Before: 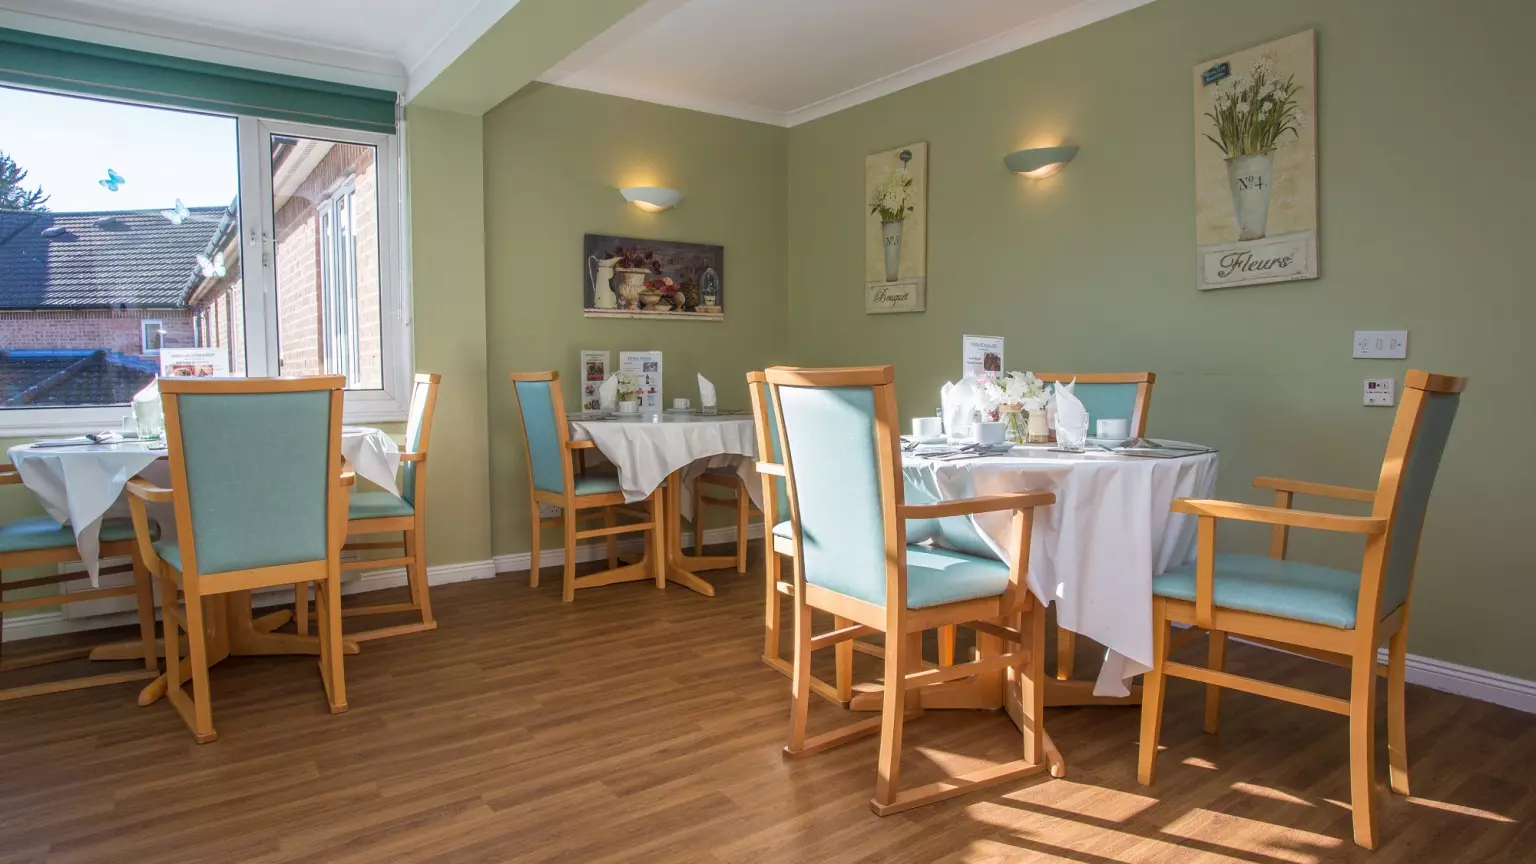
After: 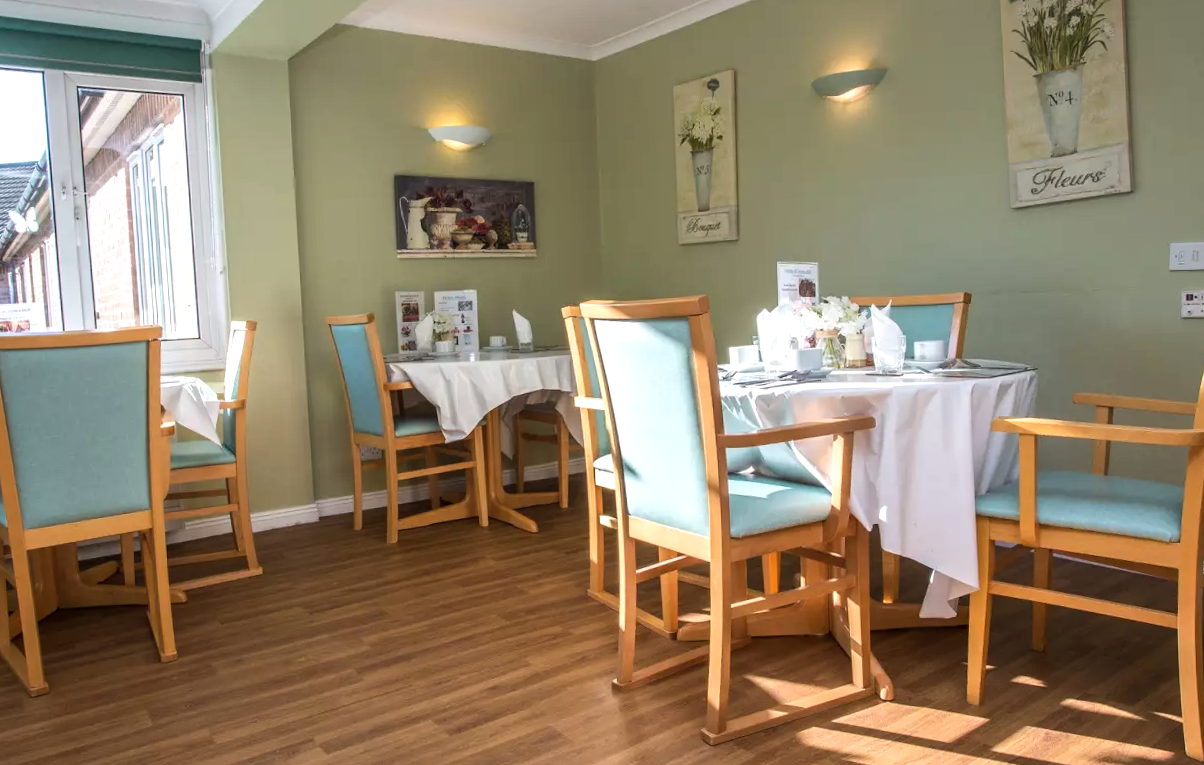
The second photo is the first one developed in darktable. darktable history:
crop: left 9.807%, top 6.259%, right 7.334%, bottom 2.177%
rotate and perspective: rotation -2.12°, lens shift (vertical) 0.009, lens shift (horizontal) -0.008, automatic cropping original format, crop left 0.036, crop right 0.964, crop top 0.05, crop bottom 0.959
tone equalizer: -8 EV -0.417 EV, -7 EV -0.389 EV, -6 EV -0.333 EV, -5 EV -0.222 EV, -3 EV 0.222 EV, -2 EV 0.333 EV, -1 EV 0.389 EV, +0 EV 0.417 EV, edges refinement/feathering 500, mask exposure compensation -1.57 EV, preserve details no
